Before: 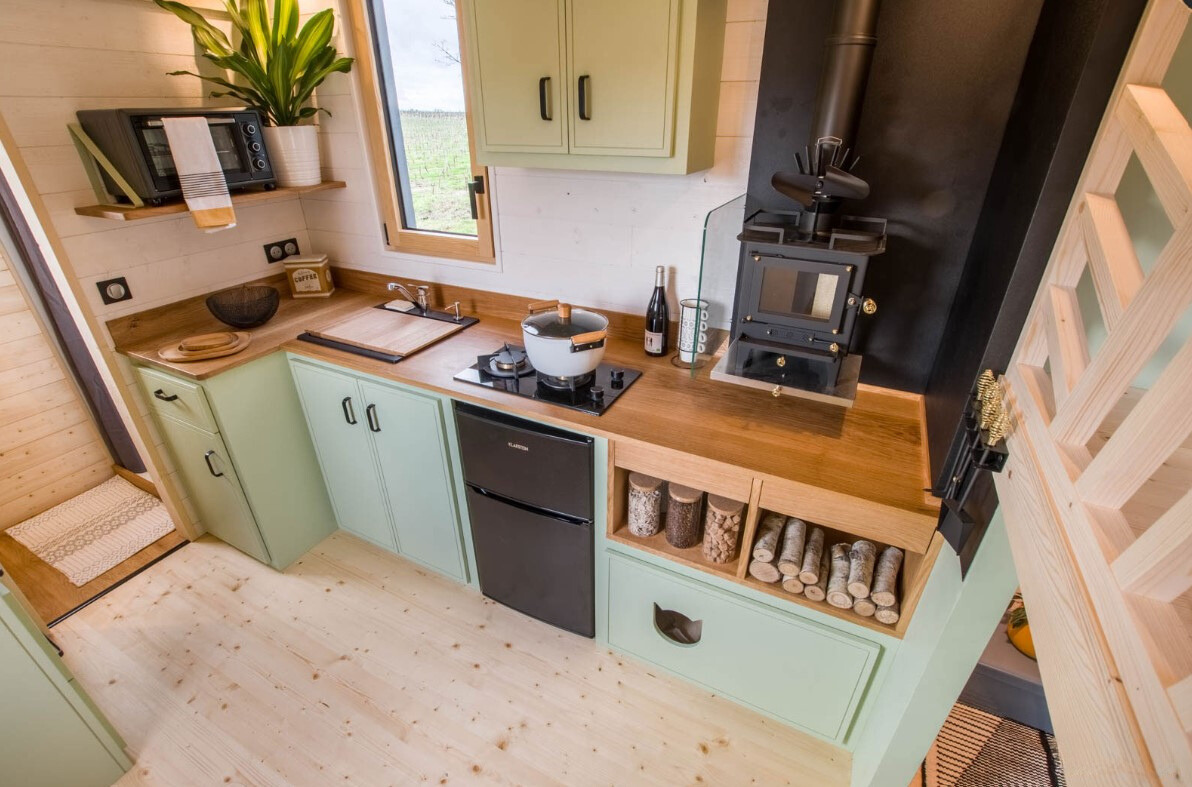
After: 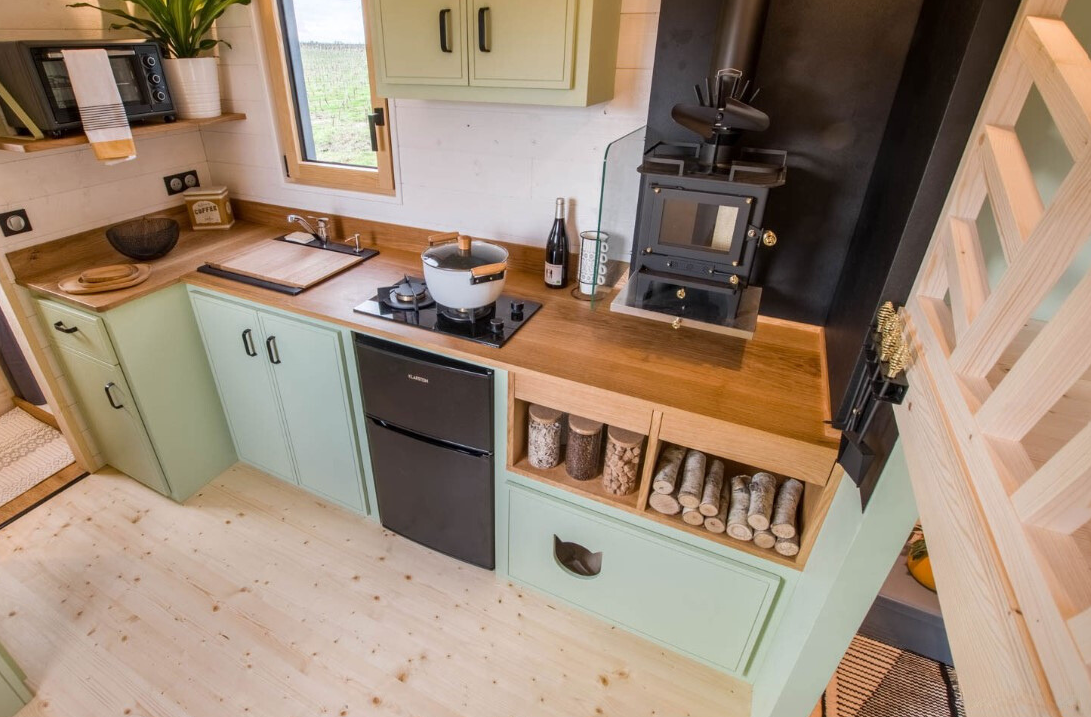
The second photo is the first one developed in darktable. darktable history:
crop and rotate: left 8.453%, top 8.893%
tone equalizer: edges refinement/feathering 500, mask exposure compensation -1.57 EV, preserve details no
